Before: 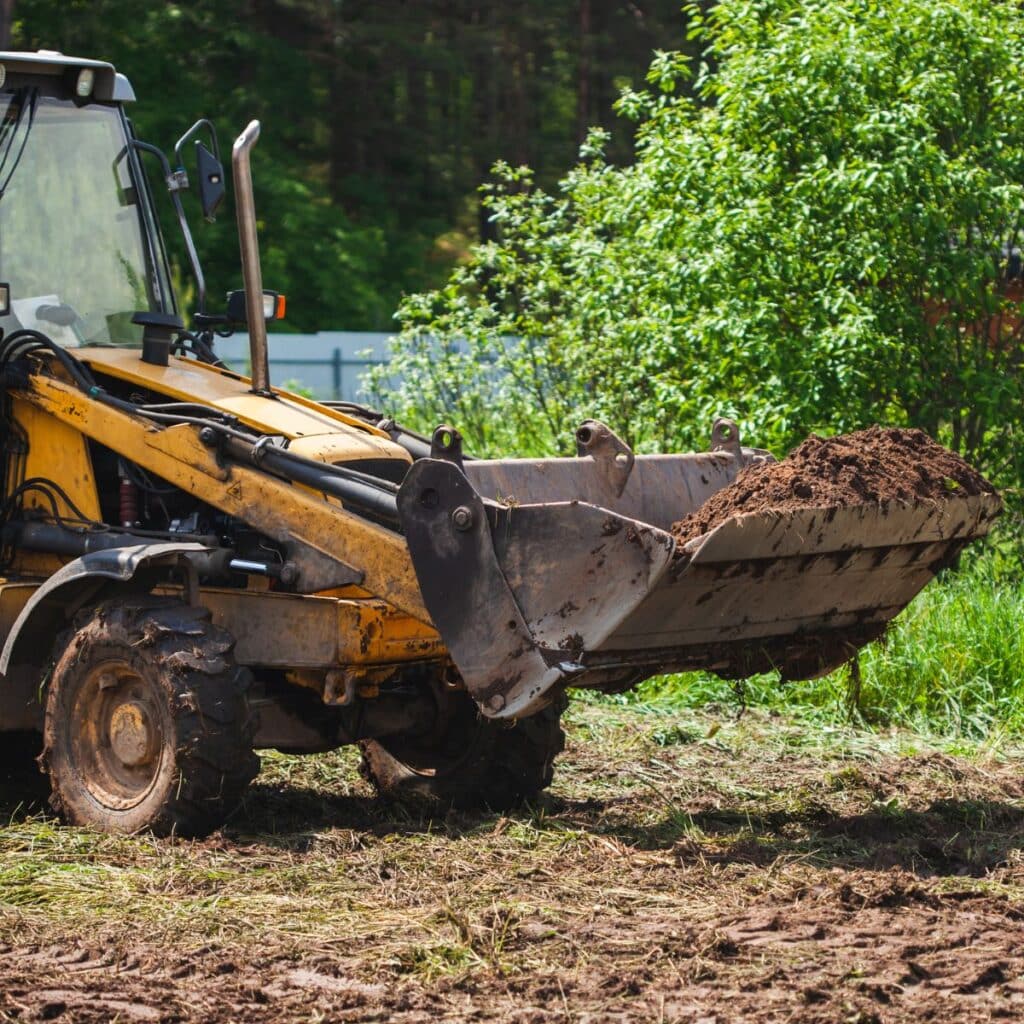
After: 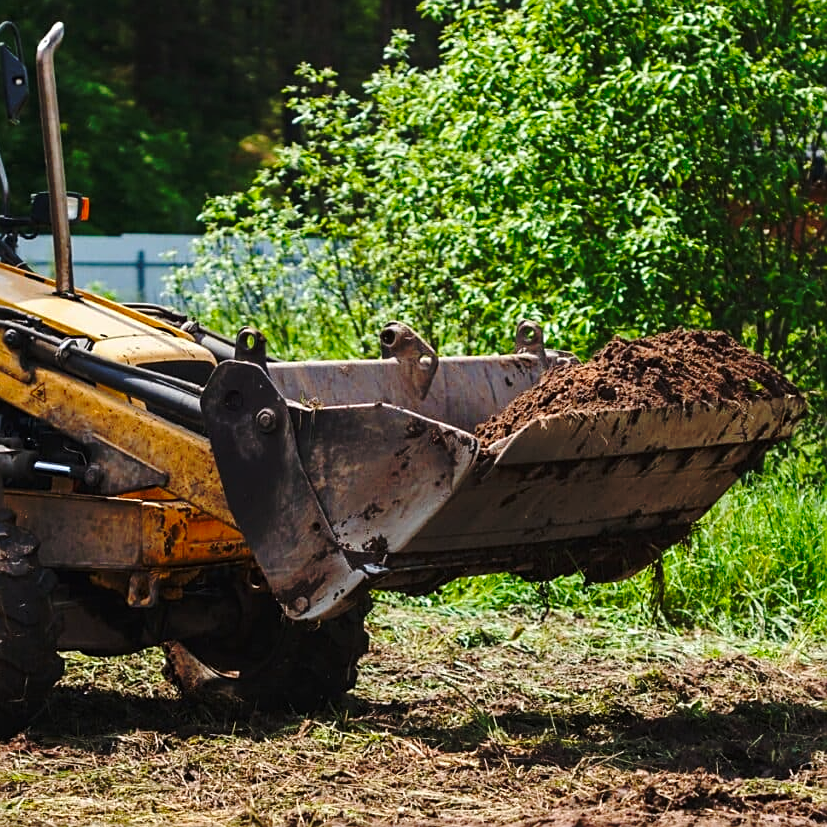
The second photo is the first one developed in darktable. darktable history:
crop: left 19.159%, top 9.58%, bottom 9.58%
sharpen: on, module defaults
base curve: curves: ch0 [(0, 0) (0.073, 0.04) (0.157, 0.139) (0.492, 0.492) (0.758, 0.758) (1, 1)], preserve colors none
